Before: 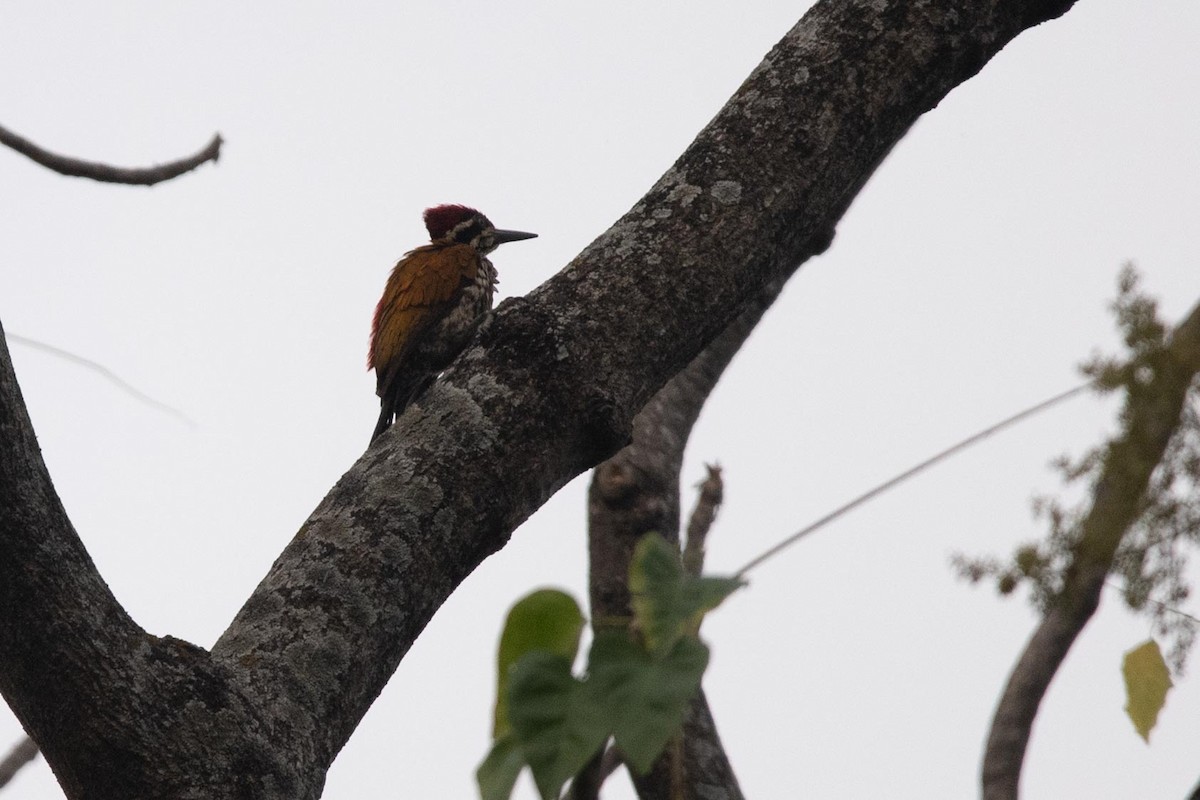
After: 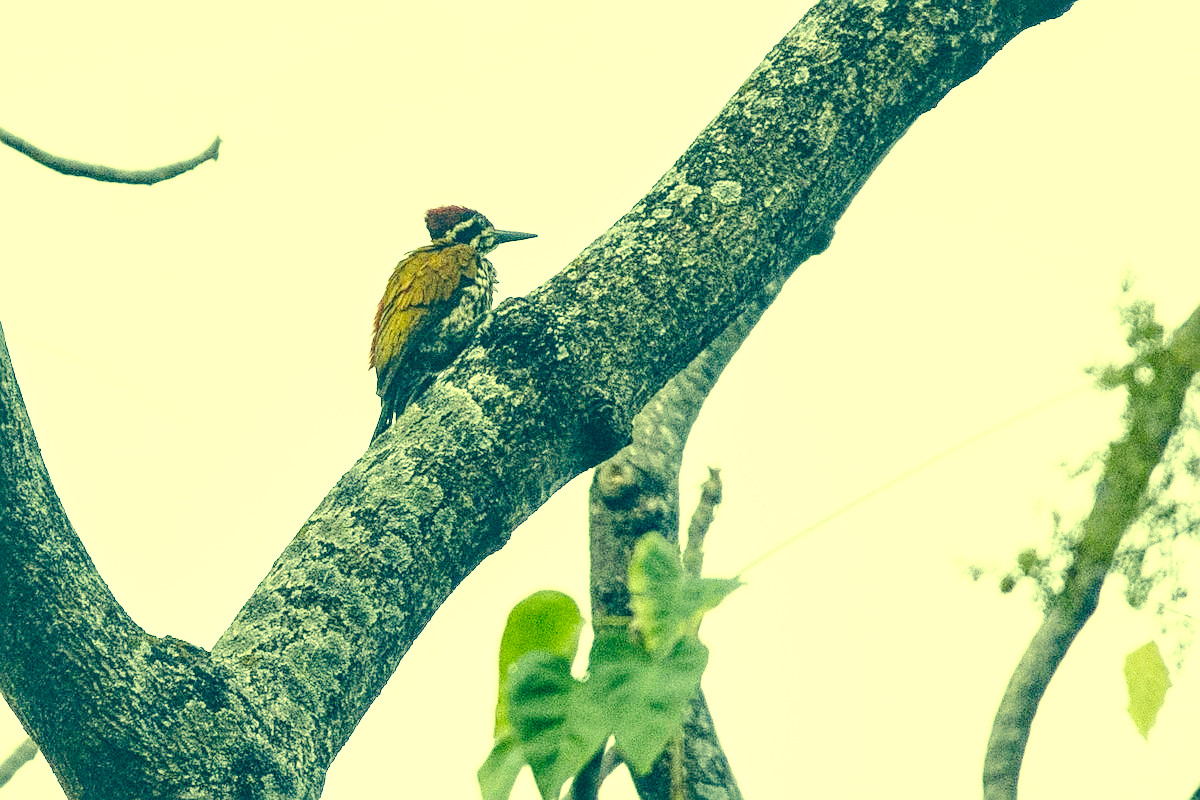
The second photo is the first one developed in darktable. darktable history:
local contrast: highlights 29%, detail 150%
exposure: black level correction 0, exposure 1.679 EV, compensate exposure bias true, compensate highlight preservation false
sharpen: amount 0.493
base curve: curves: ch0 [(0, 0.007) (0.028, 0.063) (0.121, 0.311) (0.46, 0.743) (0.859, 0.957) (1, 1)], preserve colors none
color correction: highlights a* -16.15, highlights b* 39.74, shadows a* -39.63, shadows b* -26.27
